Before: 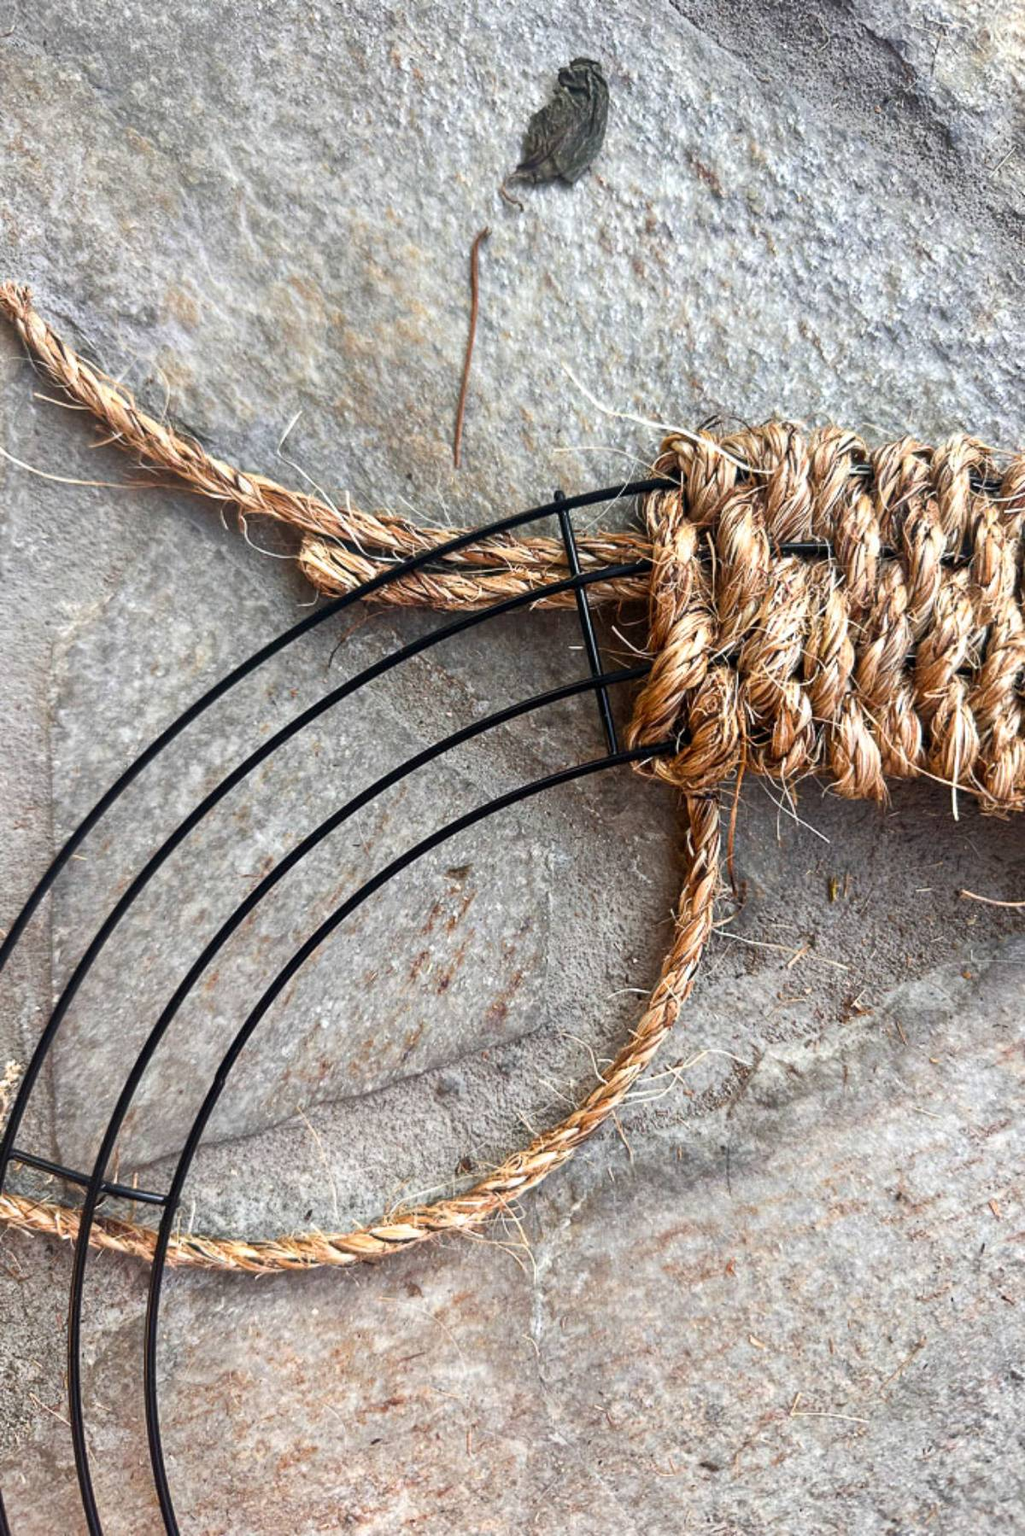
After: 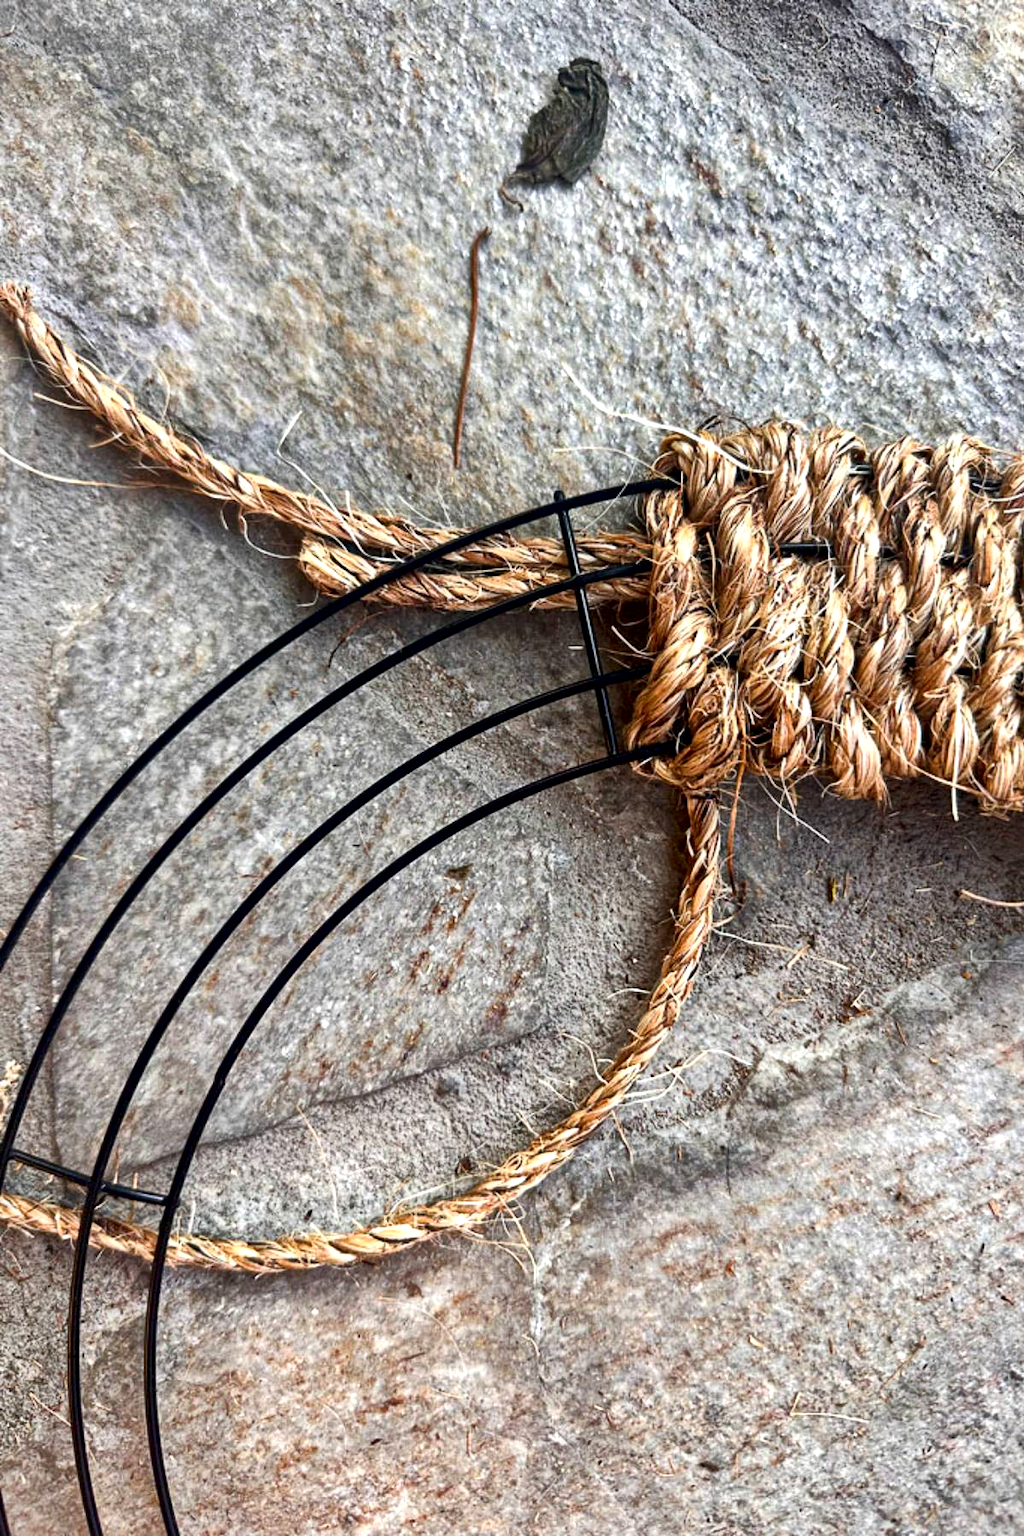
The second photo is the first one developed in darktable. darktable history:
contrast brightness saturation: contrast 0.04, saturation 0.071
haze removal: compatibility mode true, adaptive false
local contrast: mode bilateral grid, contrast 25, coarseness 60, detail 152%, midtone range 0.2
